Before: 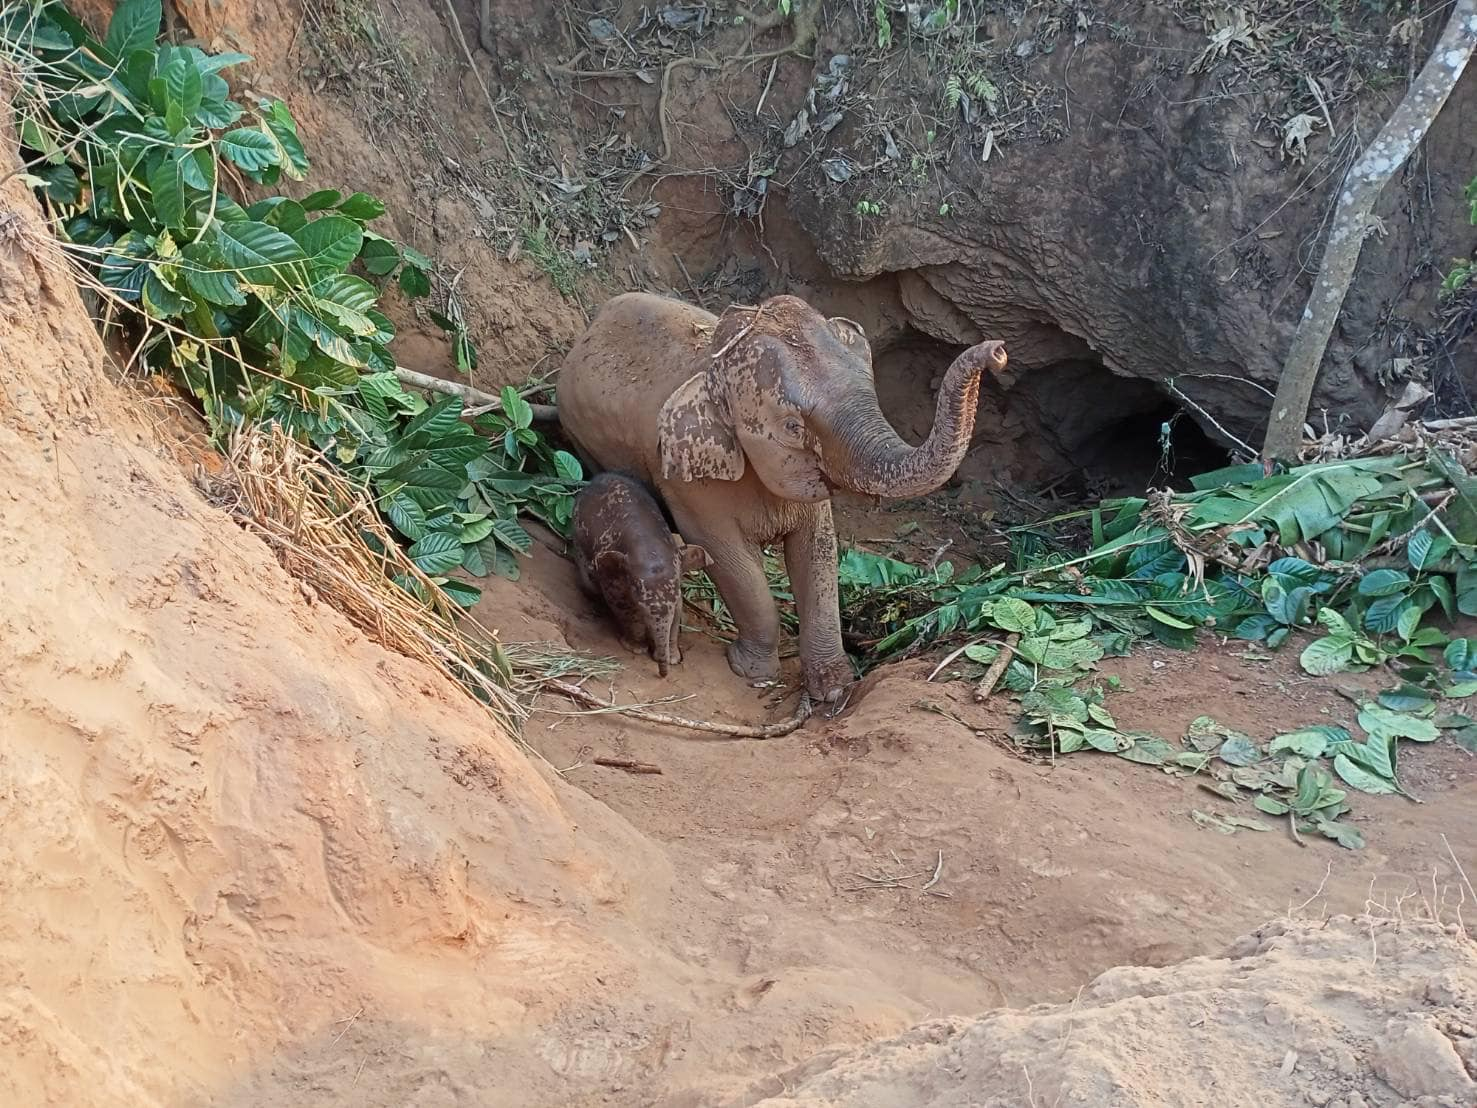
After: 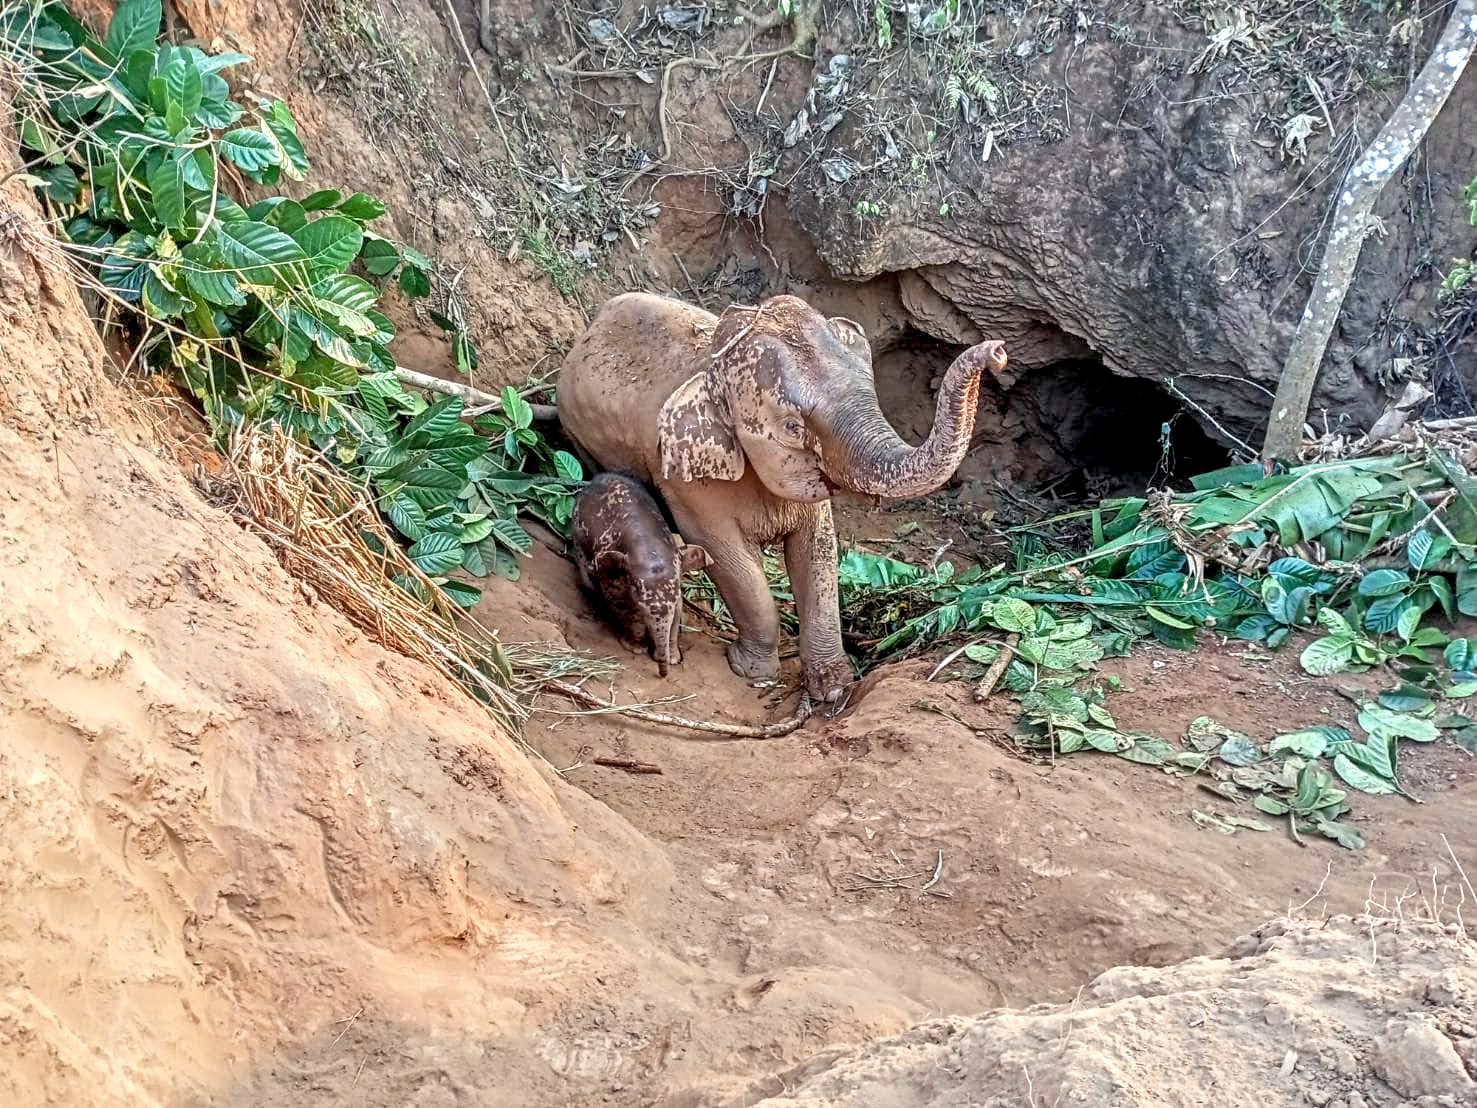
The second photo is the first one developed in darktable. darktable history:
contrast brightness saturation: contrast -0.02, brightness -0.01, saturation 0.03
local contrast: highlights 12%, shadows 38%, detail 183%, midtone range 0.471
tone equalizer: -7 EV 0.15 EV, -6 EV 0.6 EV, -5 EV 1.15 EV, -4 EV 1.33 EV, -3 EV 1.15 EV, -2 EV 0.6 EV, -1 EV 0.15 EV, mask exposure compensation -0.5 EV
